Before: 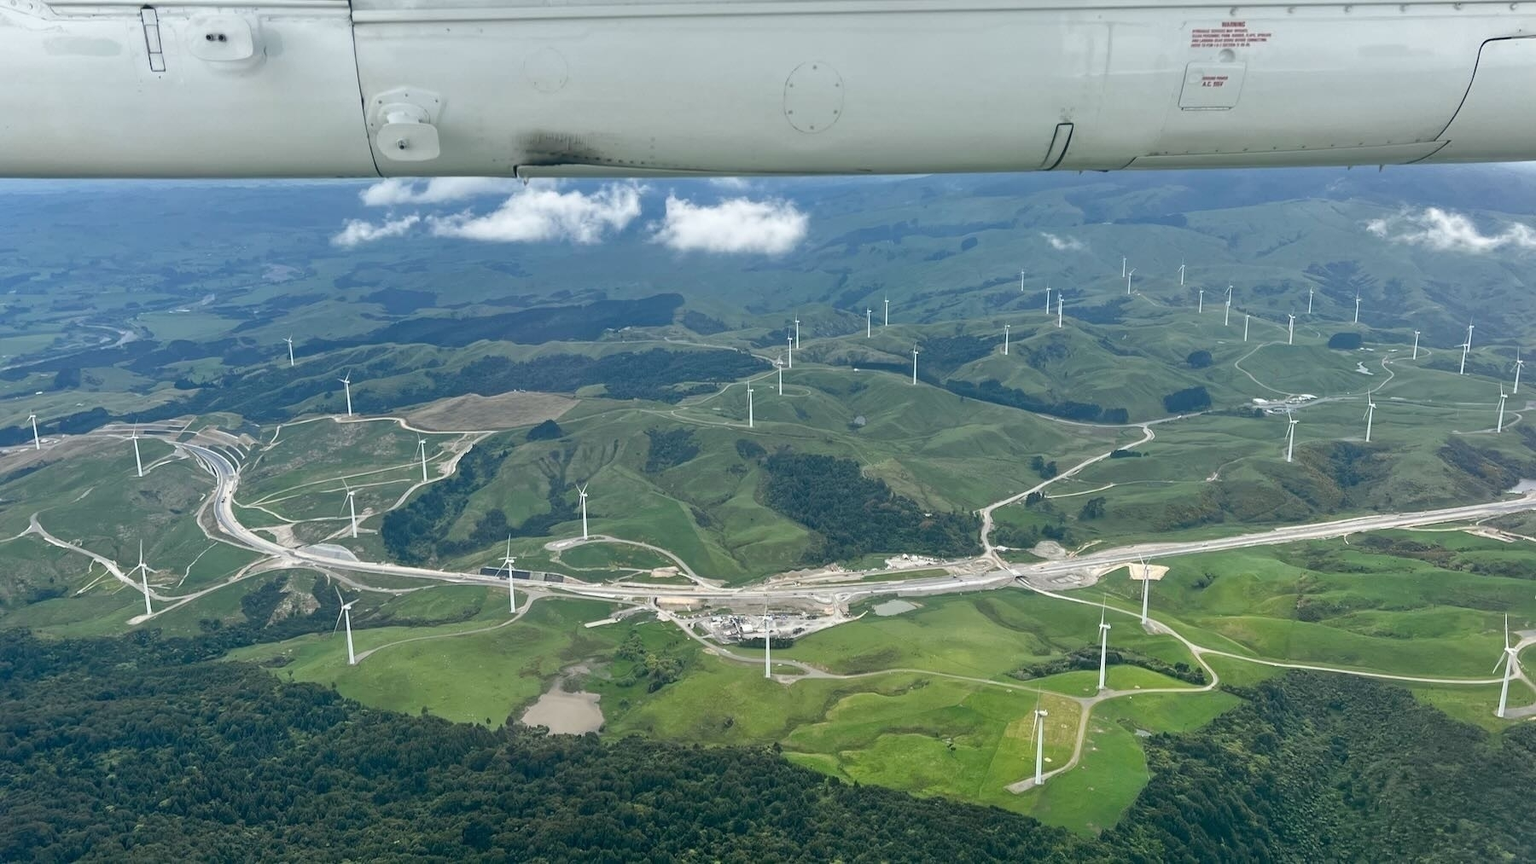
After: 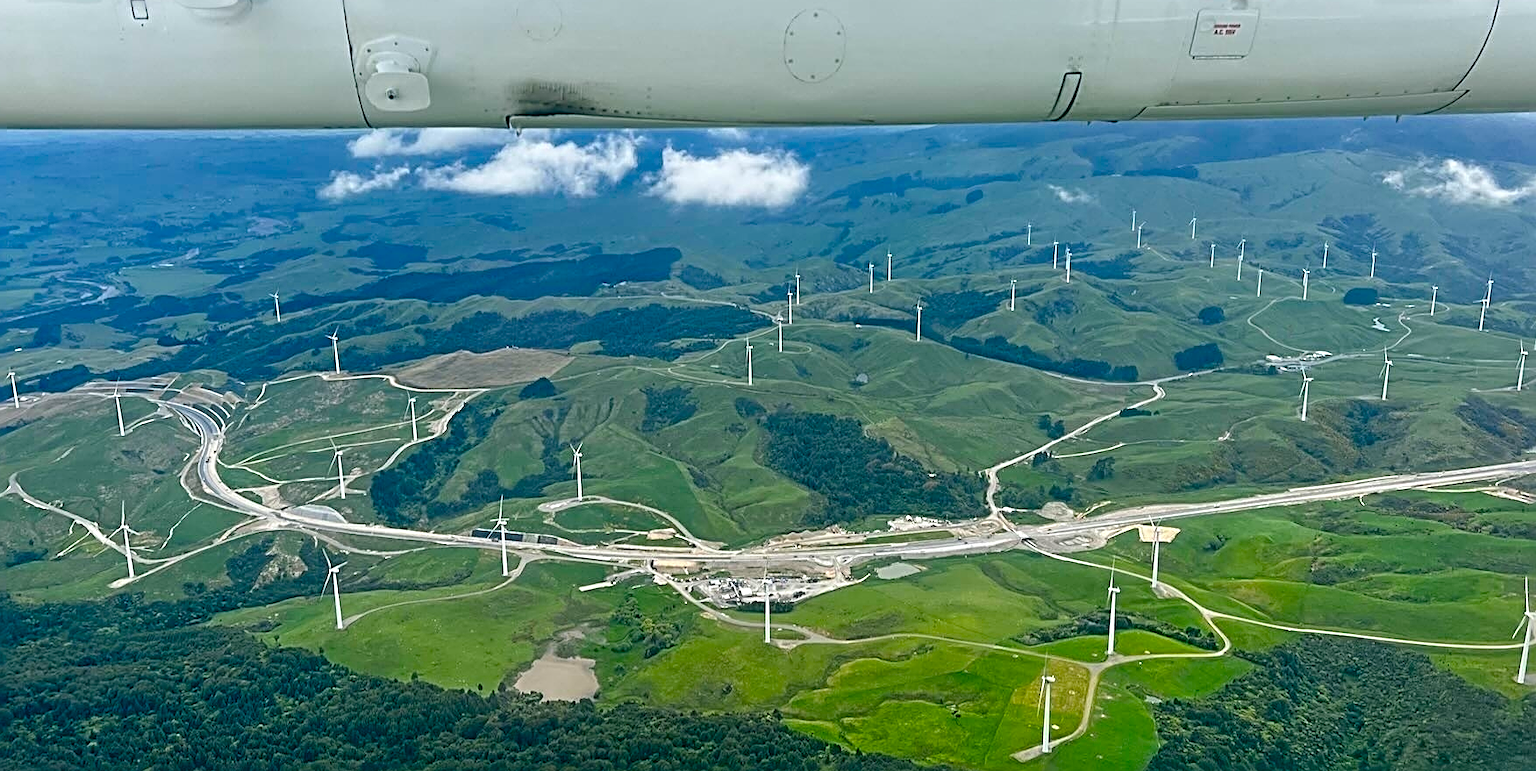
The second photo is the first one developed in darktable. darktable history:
sharpen: radius 3.066, amount 0.774
color balance rgb: shadows lift › chroma 2.012%, shadows lift › hue 137.1°, linear chroma grading › global chroma 5.349%, perceptual saturation grading › global saturation 18.767%, global vibrance -1.13%, saturation formula JzAzBz (2021)
contrast brightness saturation: contrast 0.041, saturation 0.158
crop: left 1.404%, top 6.156%, right 1.267%, bottom 7.012%
